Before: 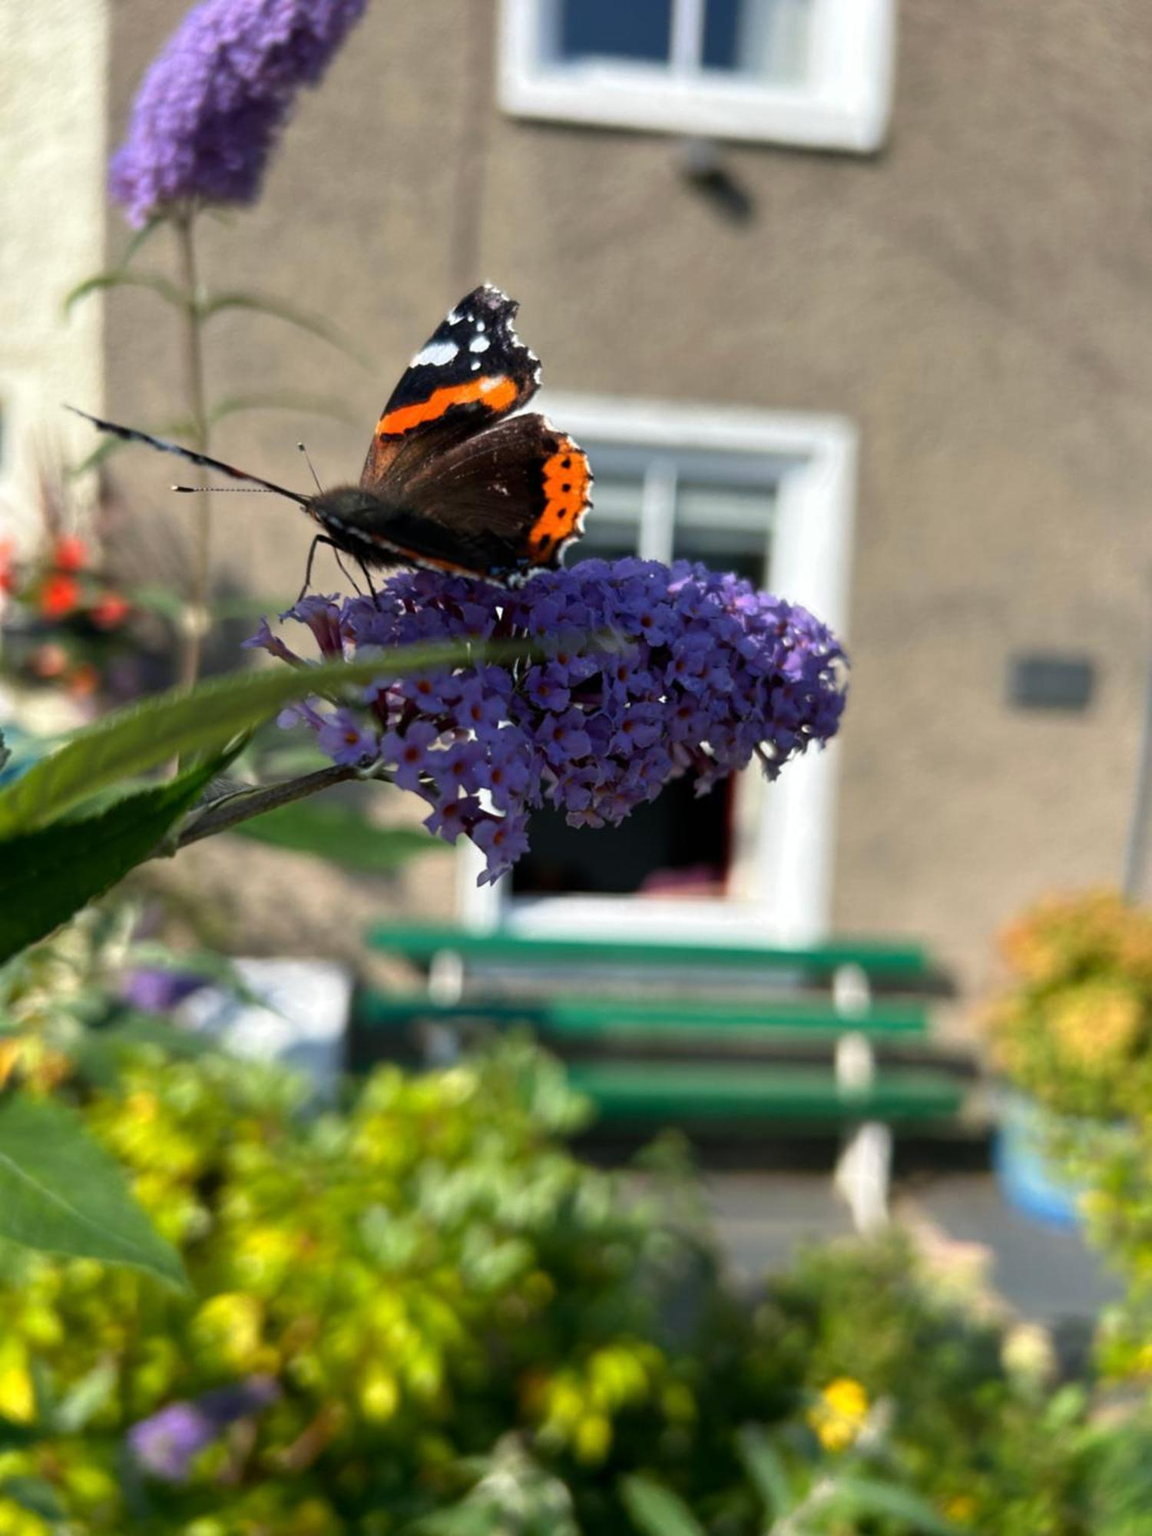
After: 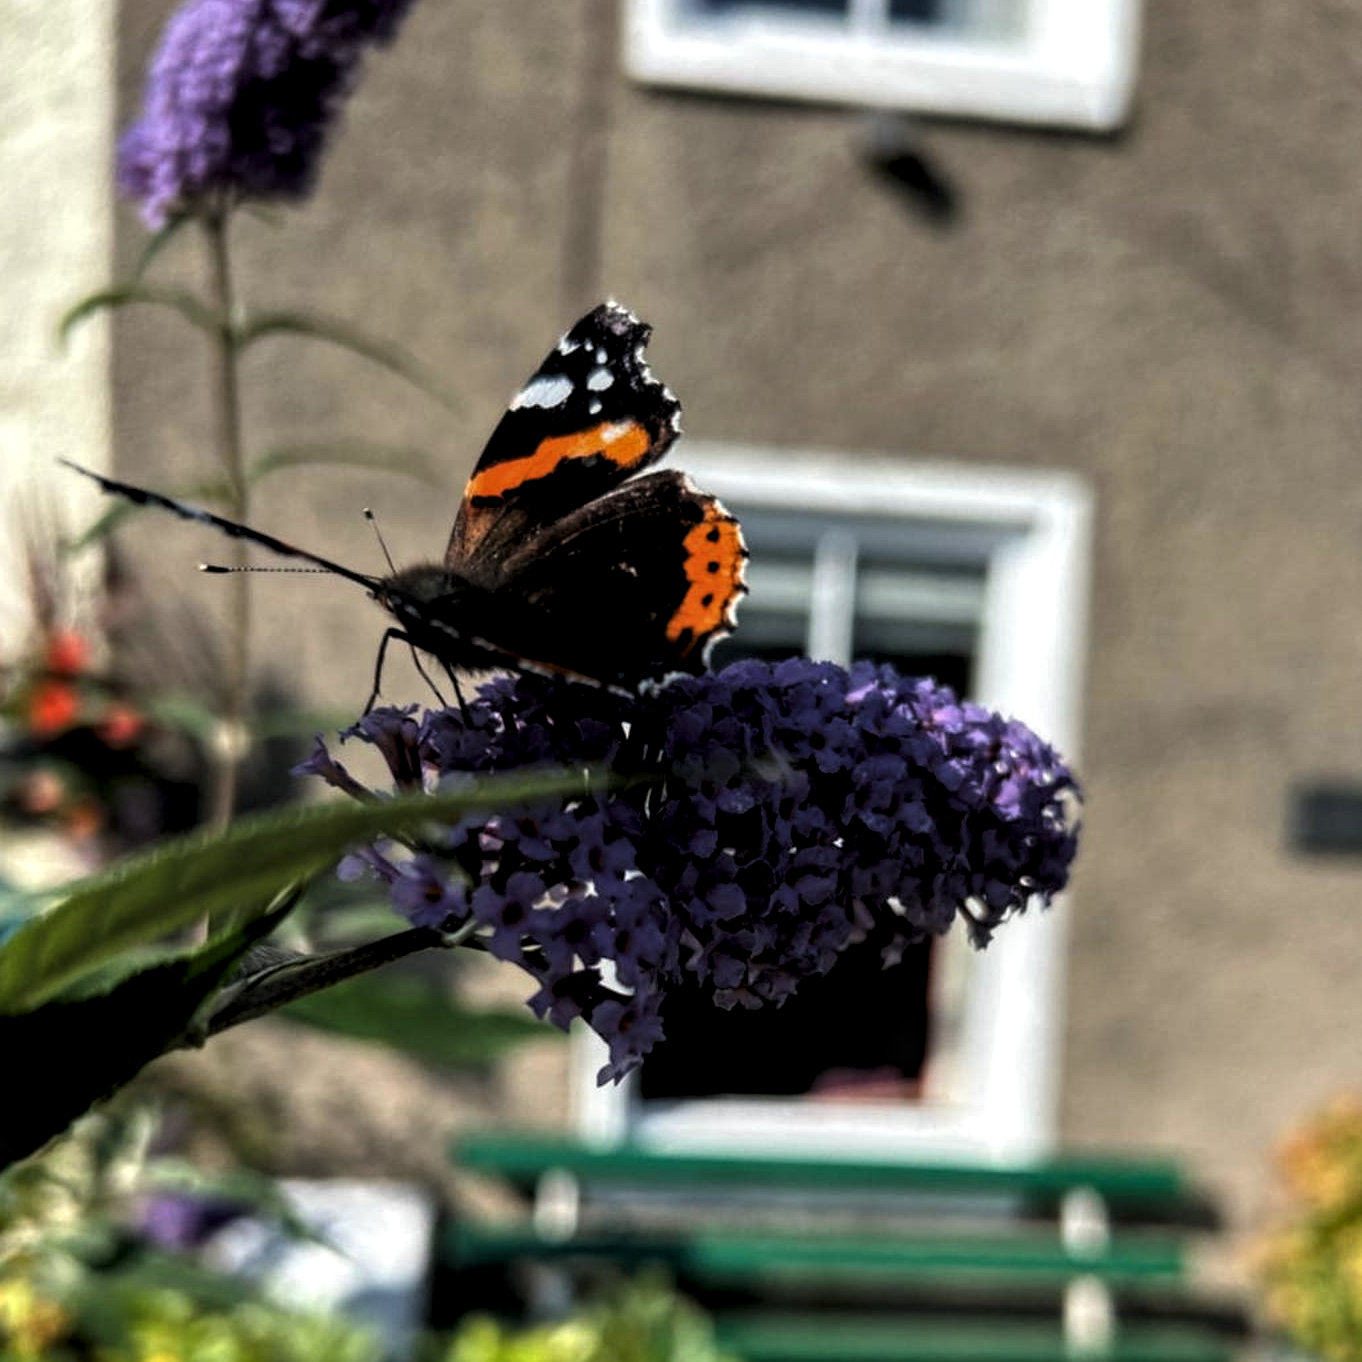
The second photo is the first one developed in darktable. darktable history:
levels: levels [0.116, 0.574, 1]
local contrast: detail 140%
crop: left 1.619%, top 3.424%, right 7.538%, bottom 28.464%
